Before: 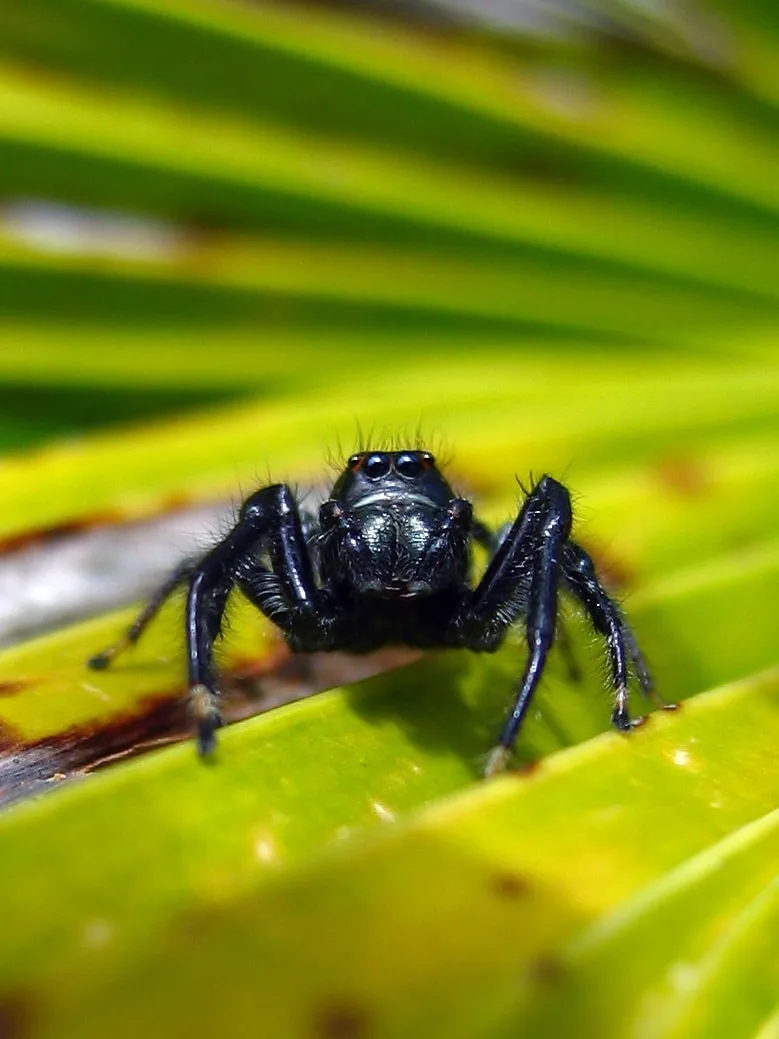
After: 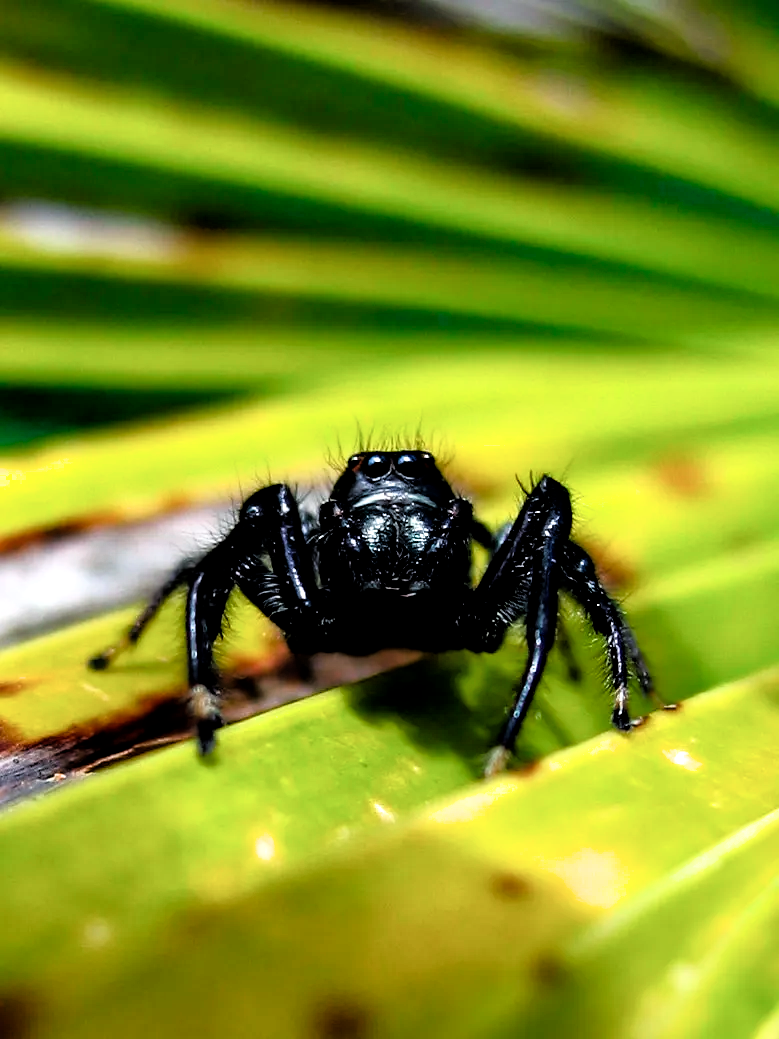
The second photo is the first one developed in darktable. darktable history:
filmic rgb: black relative exposure -3.6 EV, white relative exposure 2.3 EV, threshold 5.98 EV, hardness 3.4, enable highlight reconstruction true
local contrast: mode bilateral grid, contrast 20, coarseness 51, detail 120%, midtone range 0.2
